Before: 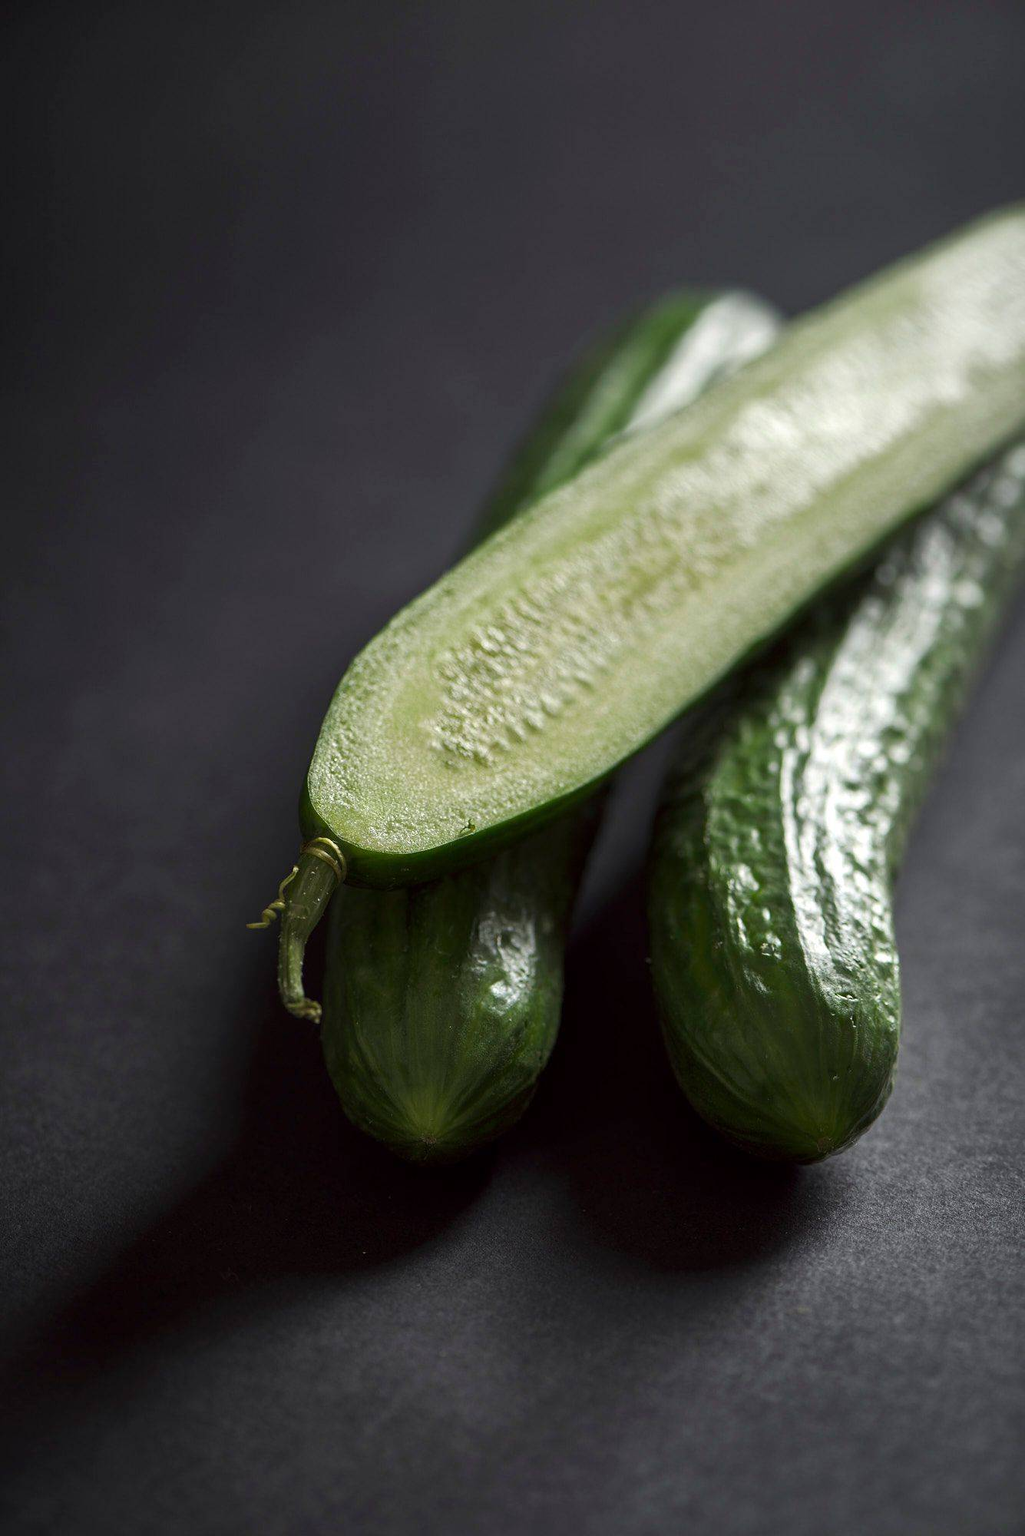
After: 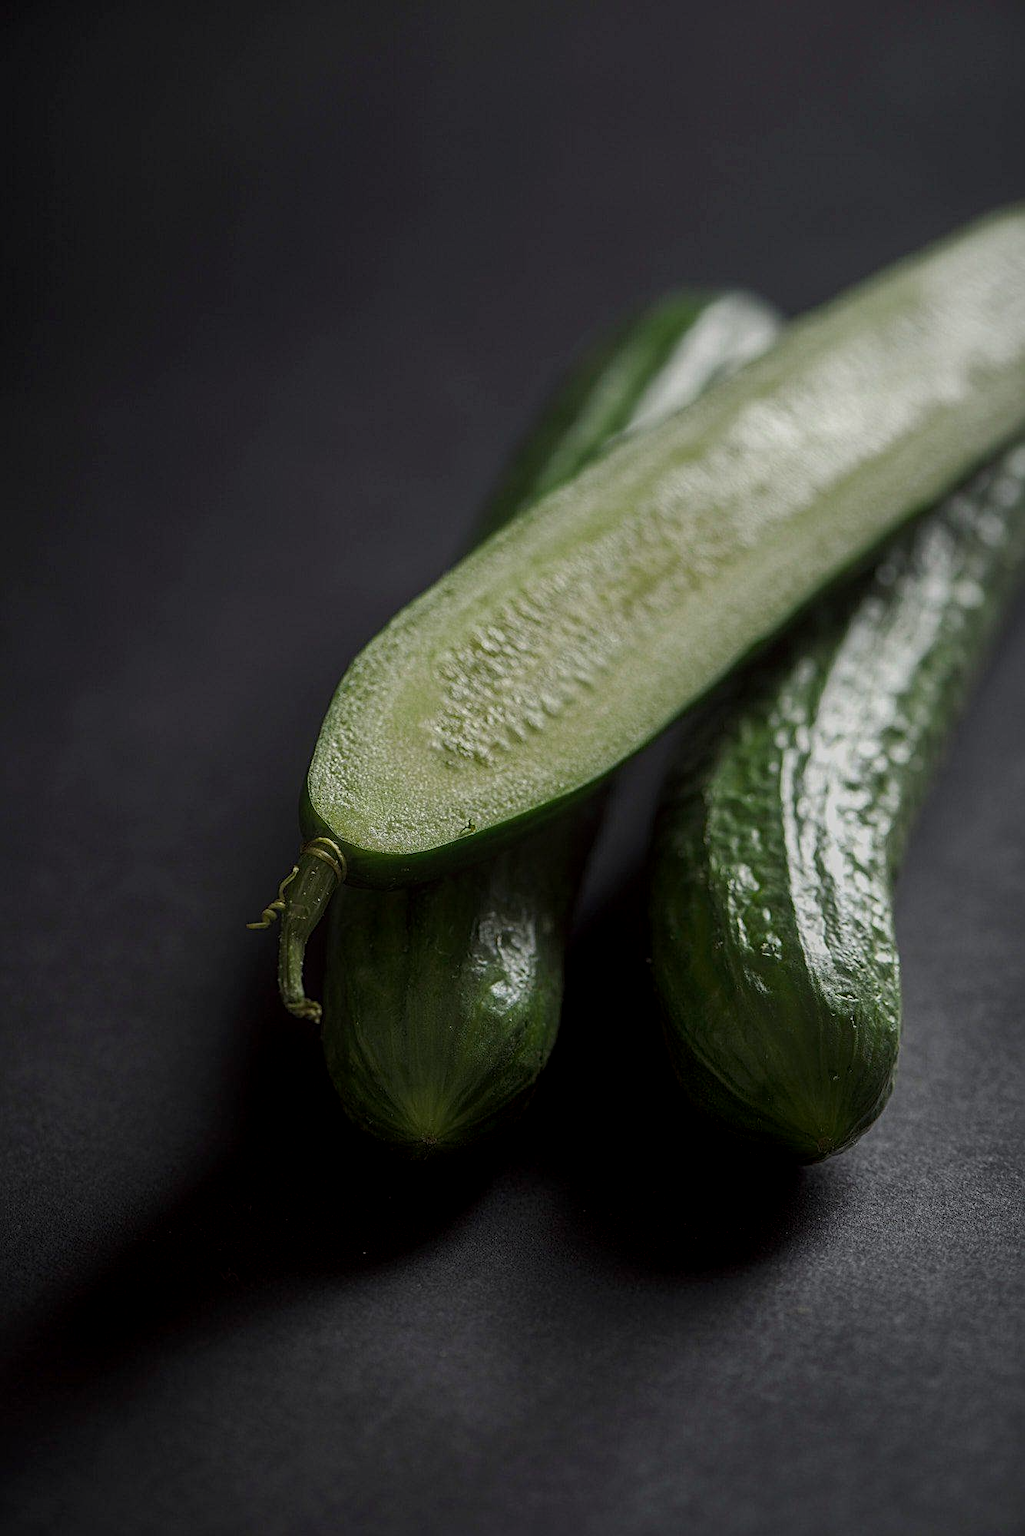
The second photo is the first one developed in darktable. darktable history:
contrast equalizer: y [[0.5, 0.486, 0.447, 0.446, 0.489, 0.5], [0.5 ×6], [0.5 ×6], [0 ×6], [0 ×6]]
exposure: black level correction 0, exposure -0.721 EV, compensate highlight preservation false
local contrast: detail 130%
sharpen: radius 2.167, amount 0.381, threshold 0
